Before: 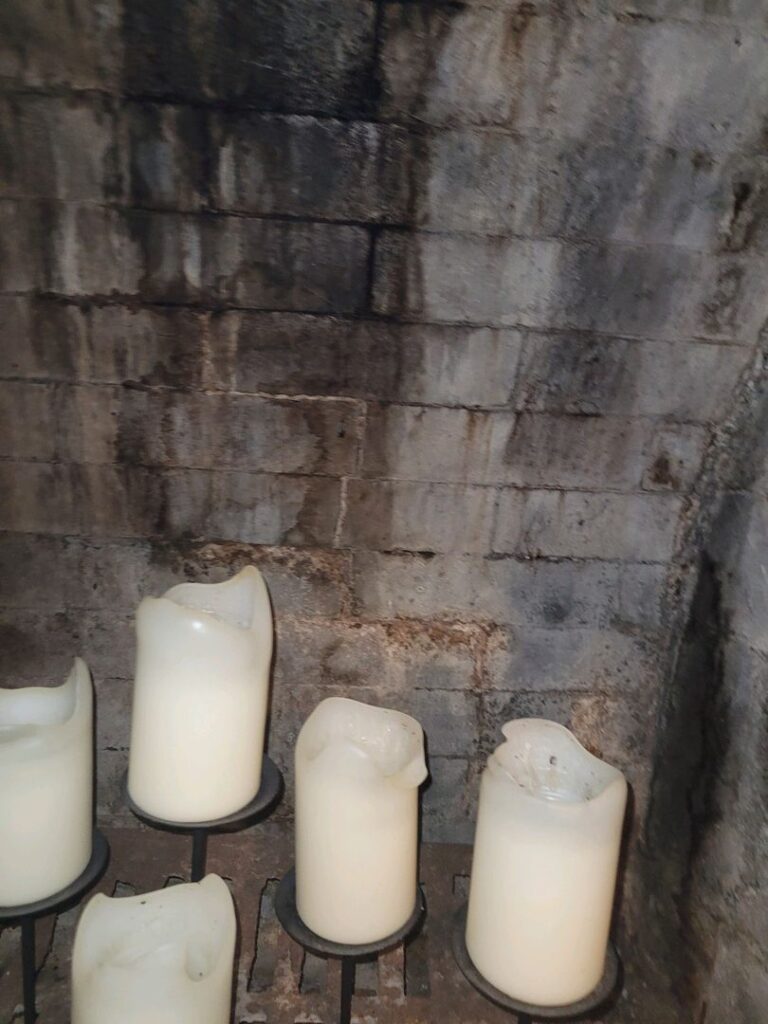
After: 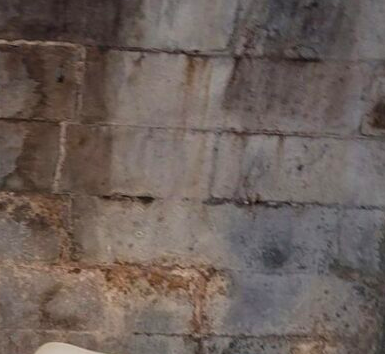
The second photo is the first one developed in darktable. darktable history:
color balance rgb: perceptual saturation grading › global saturation 20%, global vibrance 20%
crop: left 36.607%, top 34.735%, right 13.146%, bottom 30.611%
